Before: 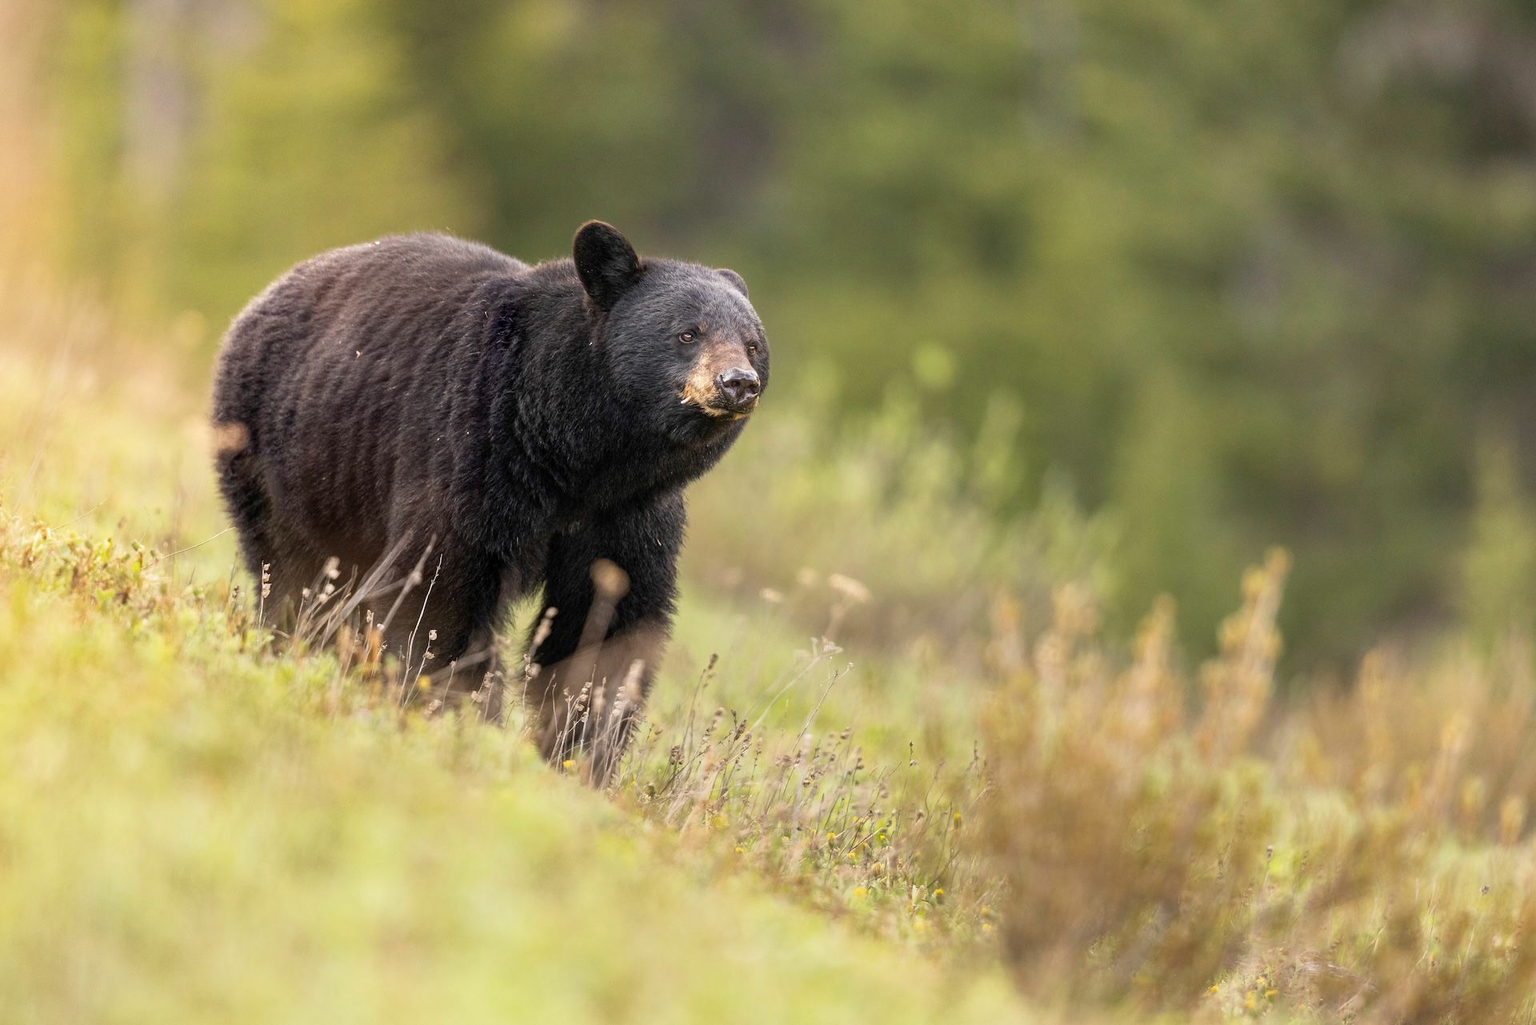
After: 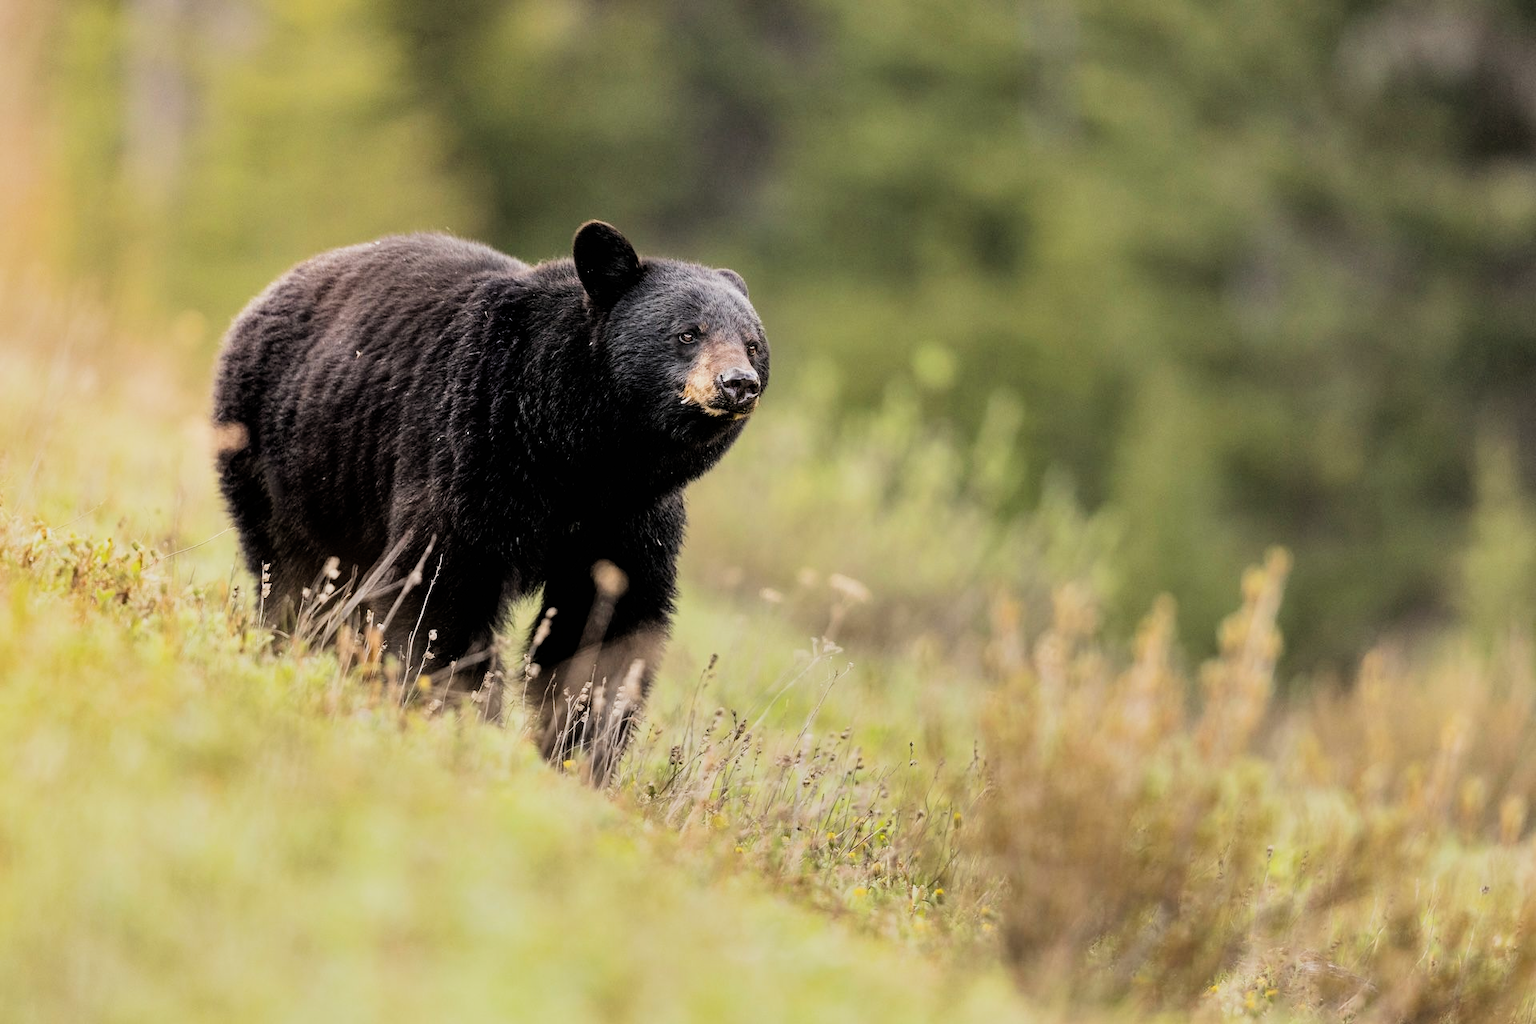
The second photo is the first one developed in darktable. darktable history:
shadows and highlights: shadows 35.83, highlights -35.11, soften with gaussian
filmic rgb: black relative exposure -5.06 EV, white relative exposure 3.97 EV, hardness 2.9, contrast 1.396, highlights saturation mix -29.53%
